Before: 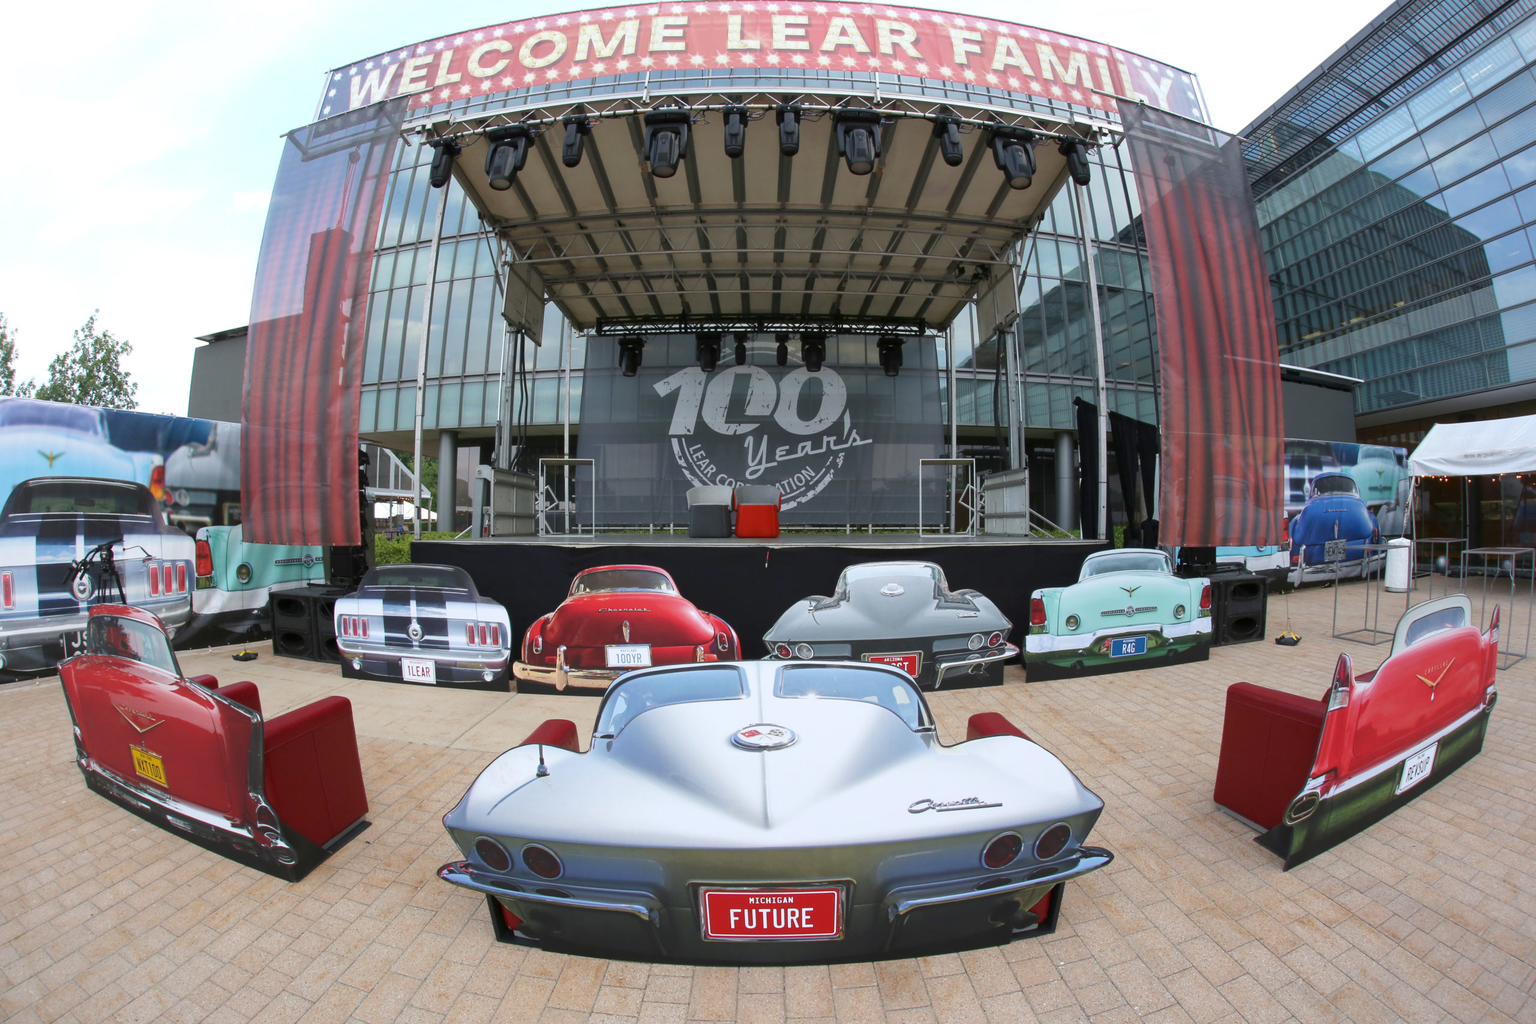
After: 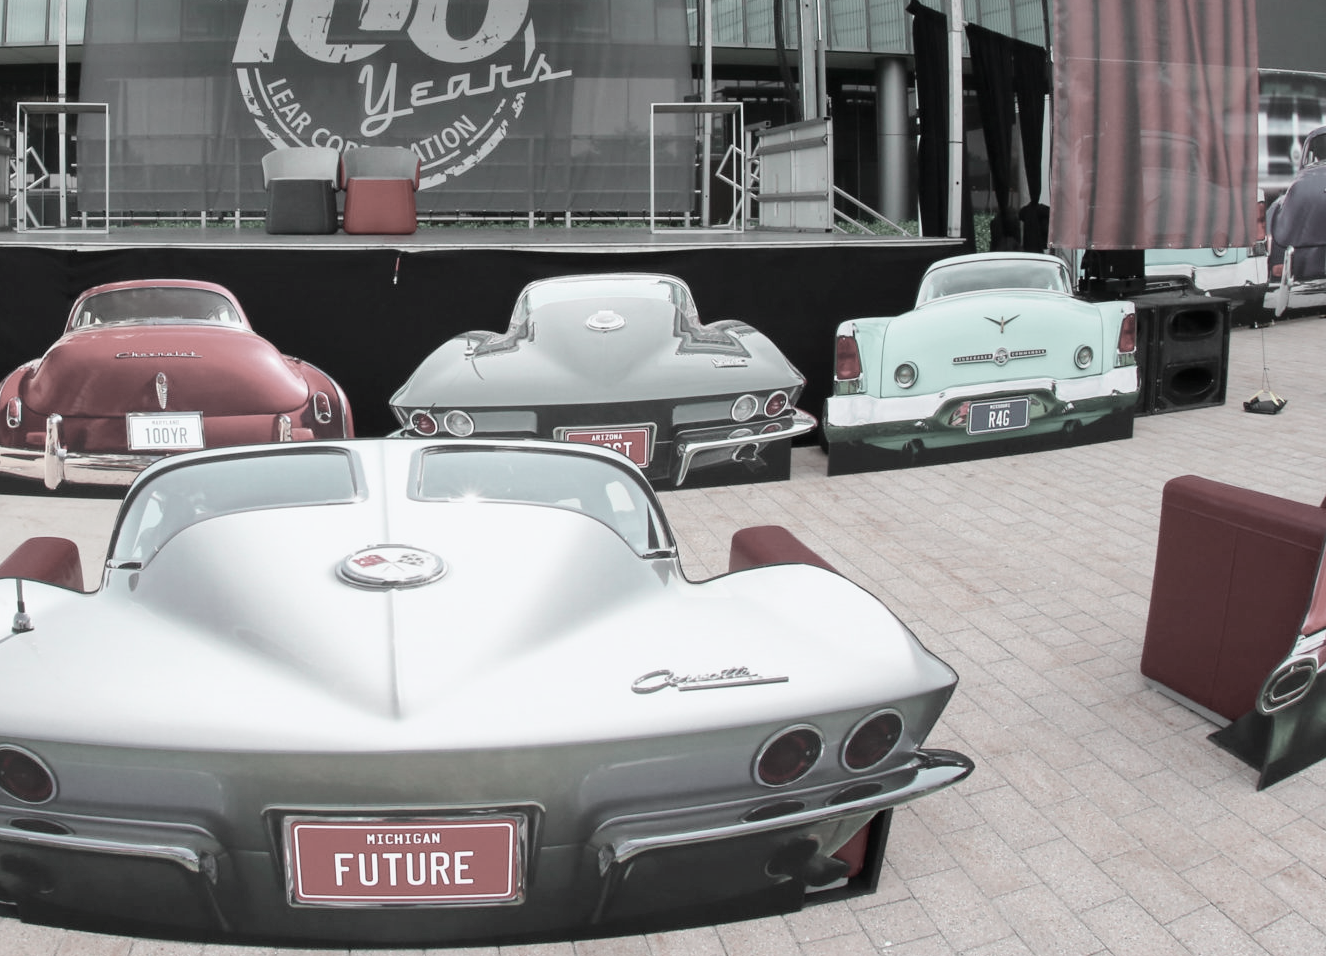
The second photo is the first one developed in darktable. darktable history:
tone curve: curves: ch0 [(0, 0) (0.051, 0.047) (0.102, 0.099) (0.228, 0.275) (0.432, 0.535) (0.695, 0.778) (0.908, 0.946) (1, 1)]; ch1 [(0, 0) (0.339, 0.298) (0.402, 0.363) (0.453, 0.413) (0.485, 0.469) (0.494, 0.493) (0.504, 0.501) (0.525, 0.534) (0.563, 0.595) (0.597, 0.638) (1, 1)]; ch2 [(0, 0) (0.48, 0.48) (0.504, 0.5) (0.539, 0.554) (0.59, 0.63) (0.642, 0.684) (0.824, 0.815) (1, 1)], color space Lab, independent channels, preserve colors none
crop: left 34.479%, top 38.822%, right 13.718%, bottom 5.172%
color contrast: green-magenta contrast 0.3, blue-yellow contrast 0.15
